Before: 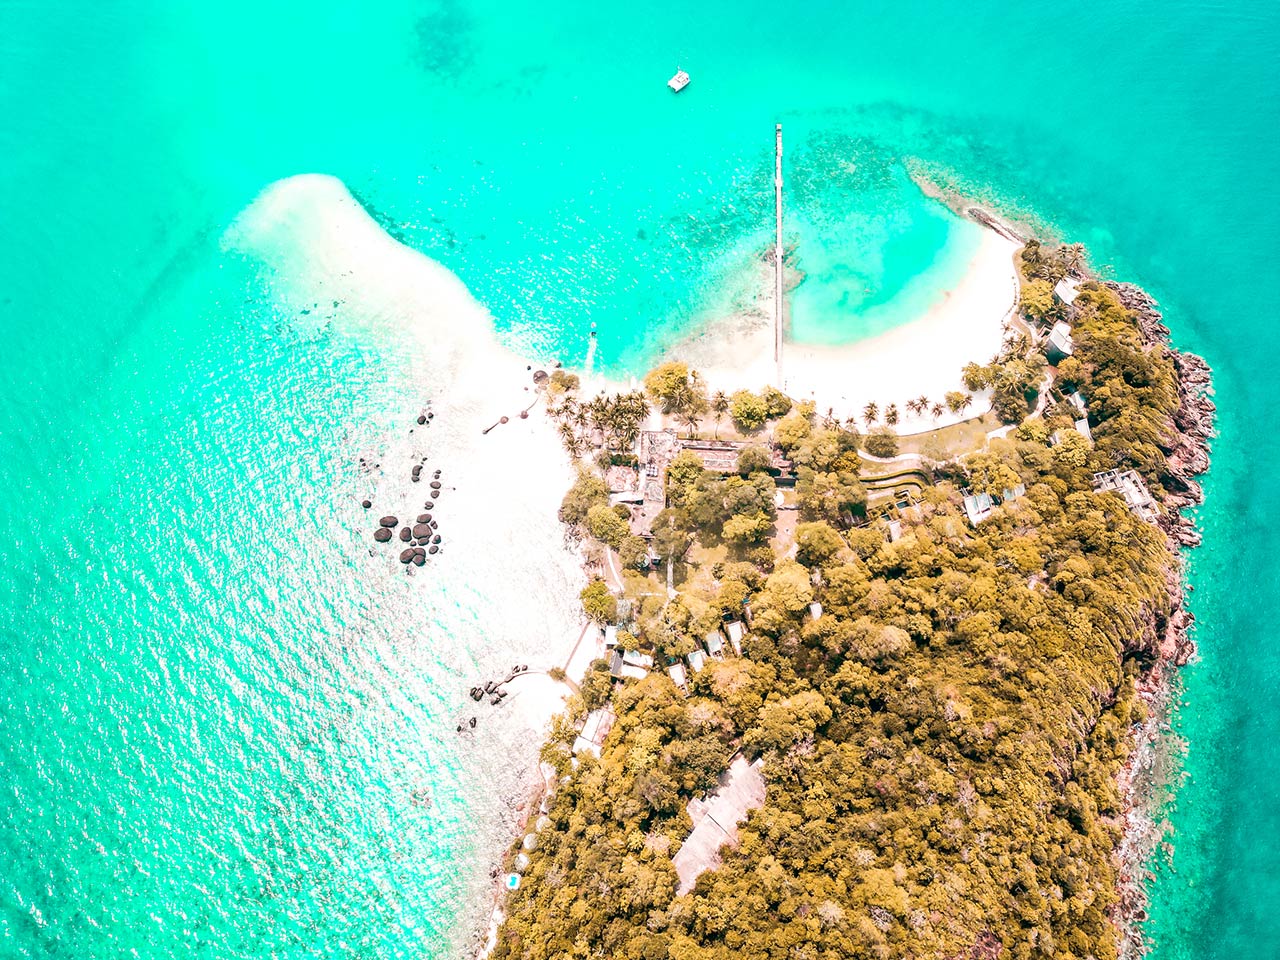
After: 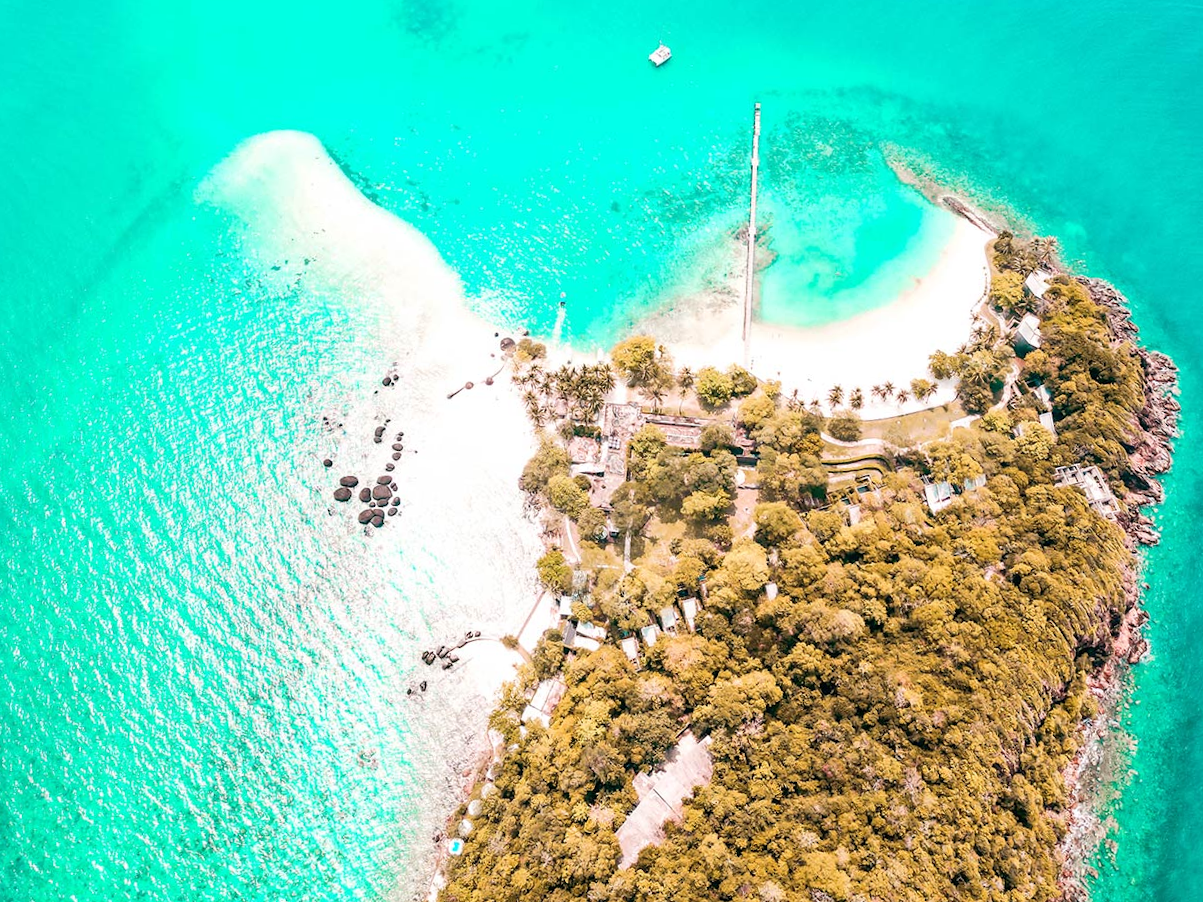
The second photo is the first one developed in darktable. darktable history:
crop and rotate: angle -2.77°
